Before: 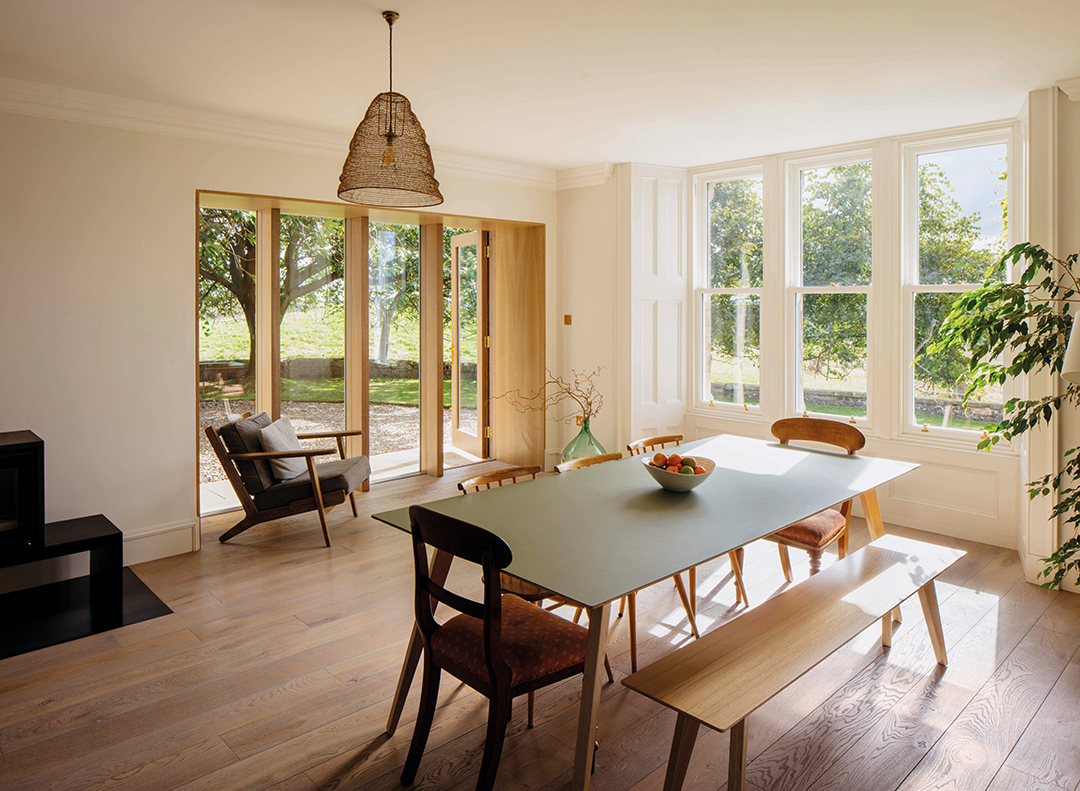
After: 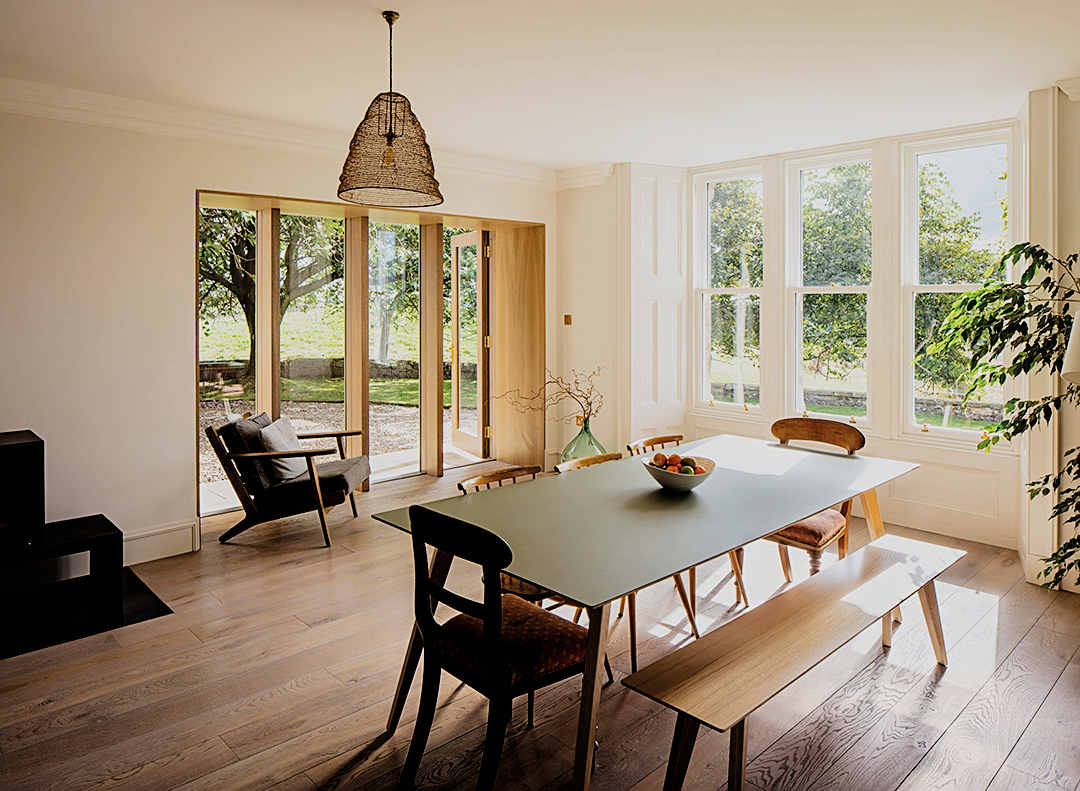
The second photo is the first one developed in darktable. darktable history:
color correction: highlights a* -0.306, highlights b* -0.099
sharpen: on, module defaults
filmic rgb: black relative exposure -5.06 EV, white relative exposure 3.98 EV, hardness 2.88, contrast 1.299, highlights saturation mix -30.67%
